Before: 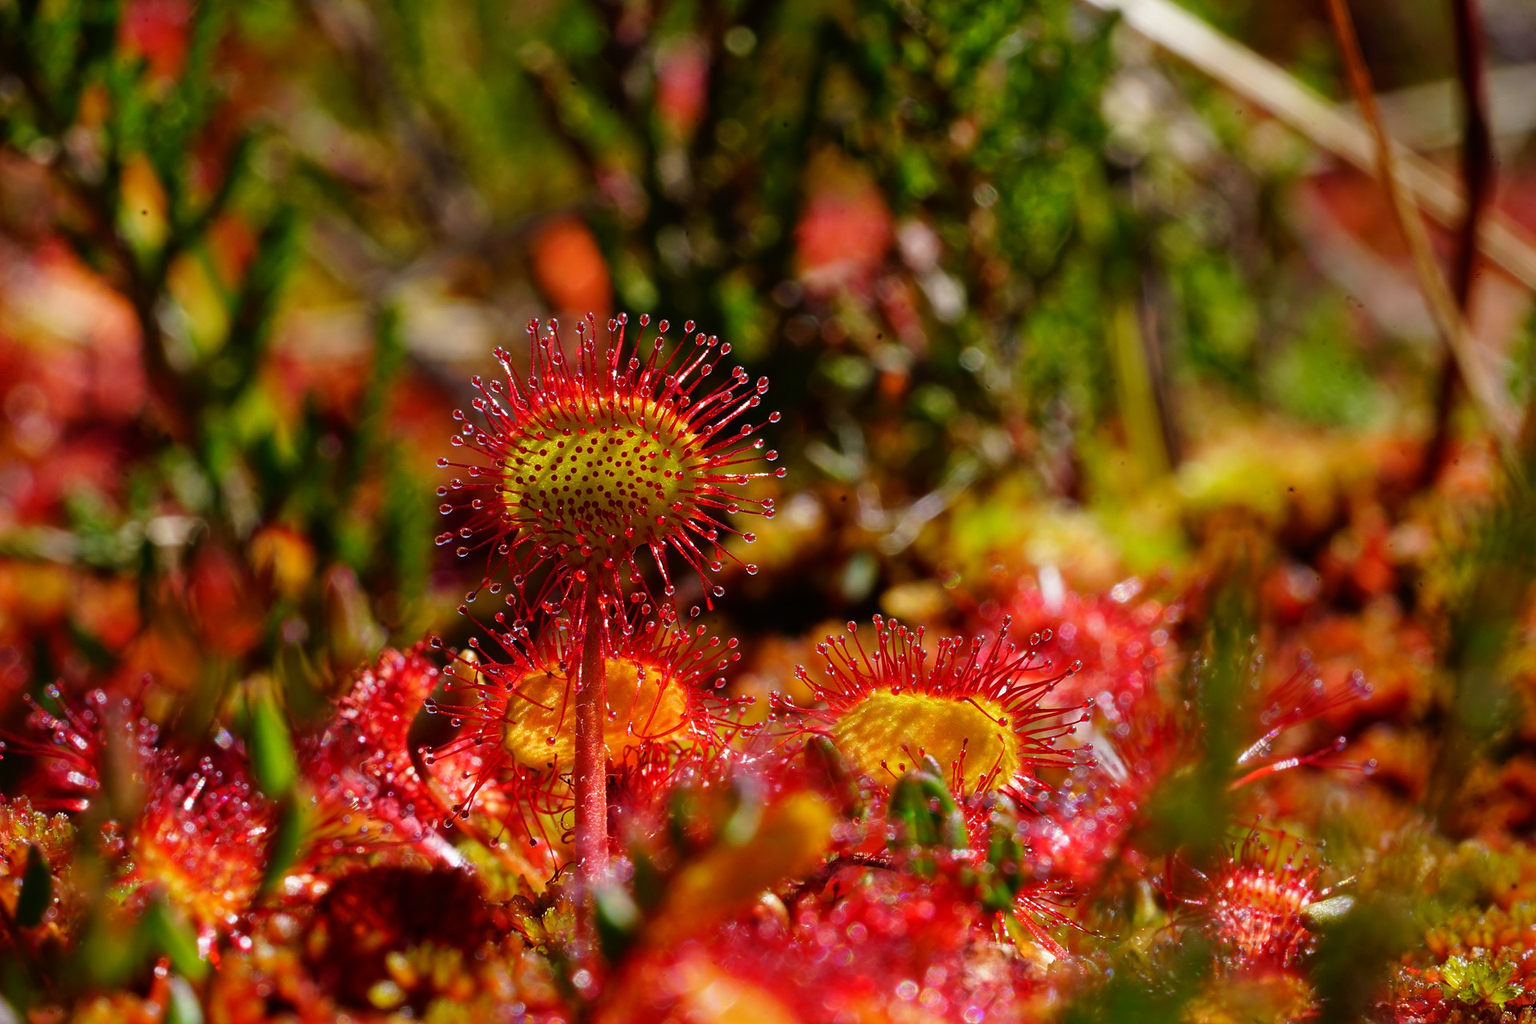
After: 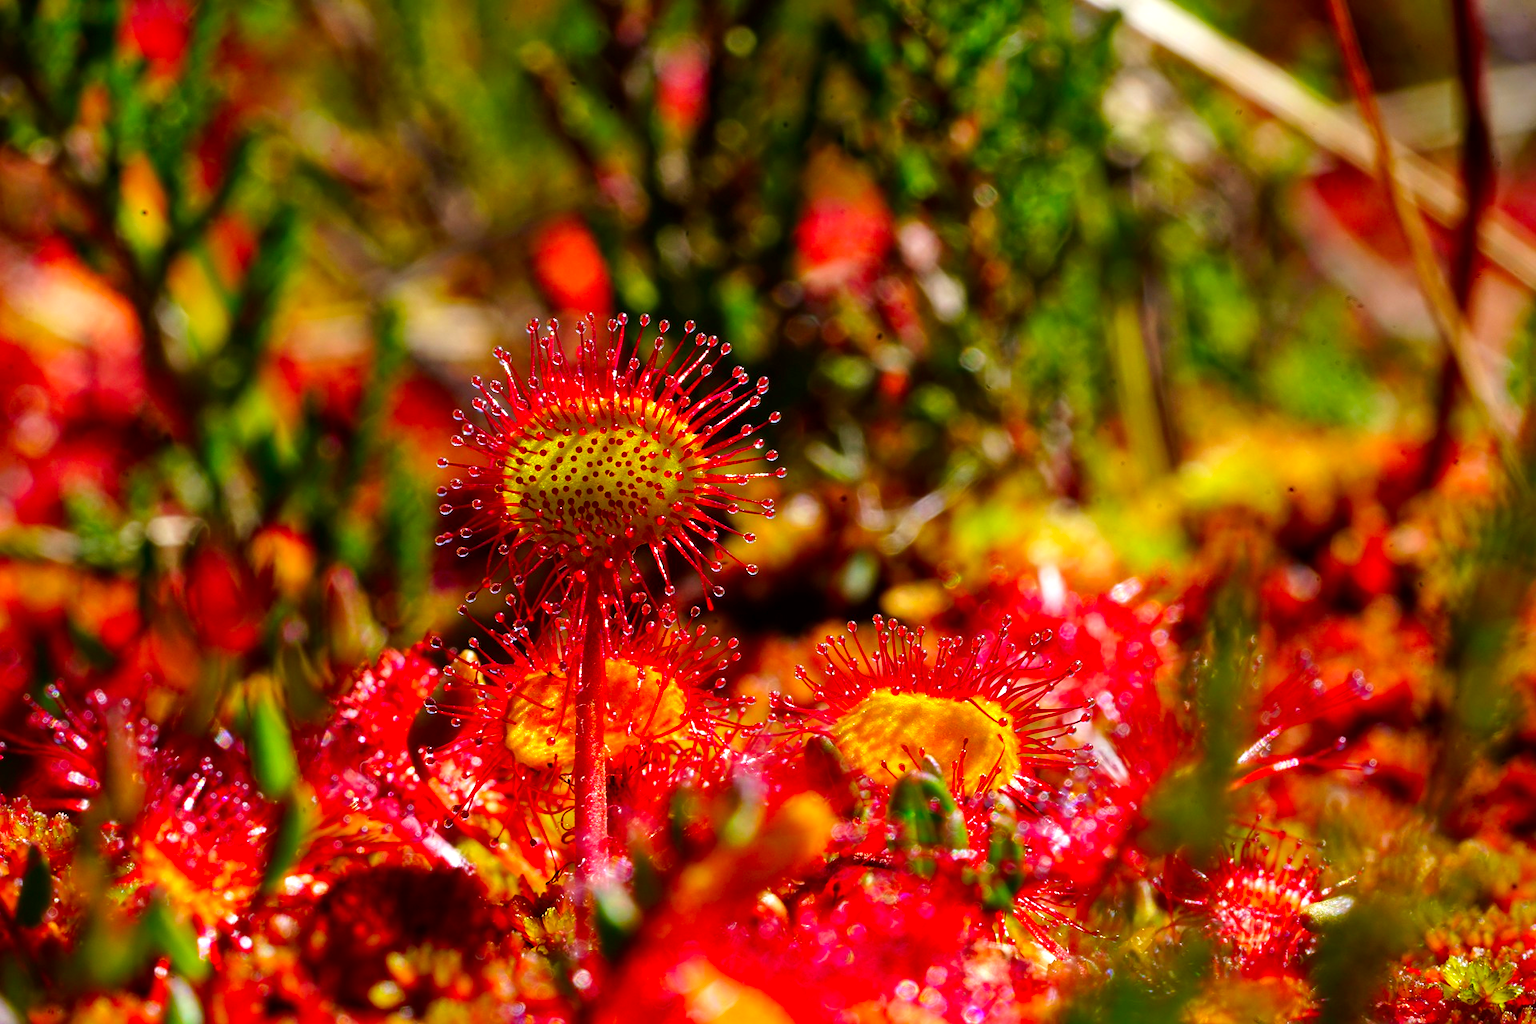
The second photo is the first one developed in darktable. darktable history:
color correction: saturation 1.34
local contrast: mode bilateral grid, contrast 20, coarseness 50, detail 120%, midtone range 0.2
exposure: exposure 0.4 EV, compensate highlight preservation false
